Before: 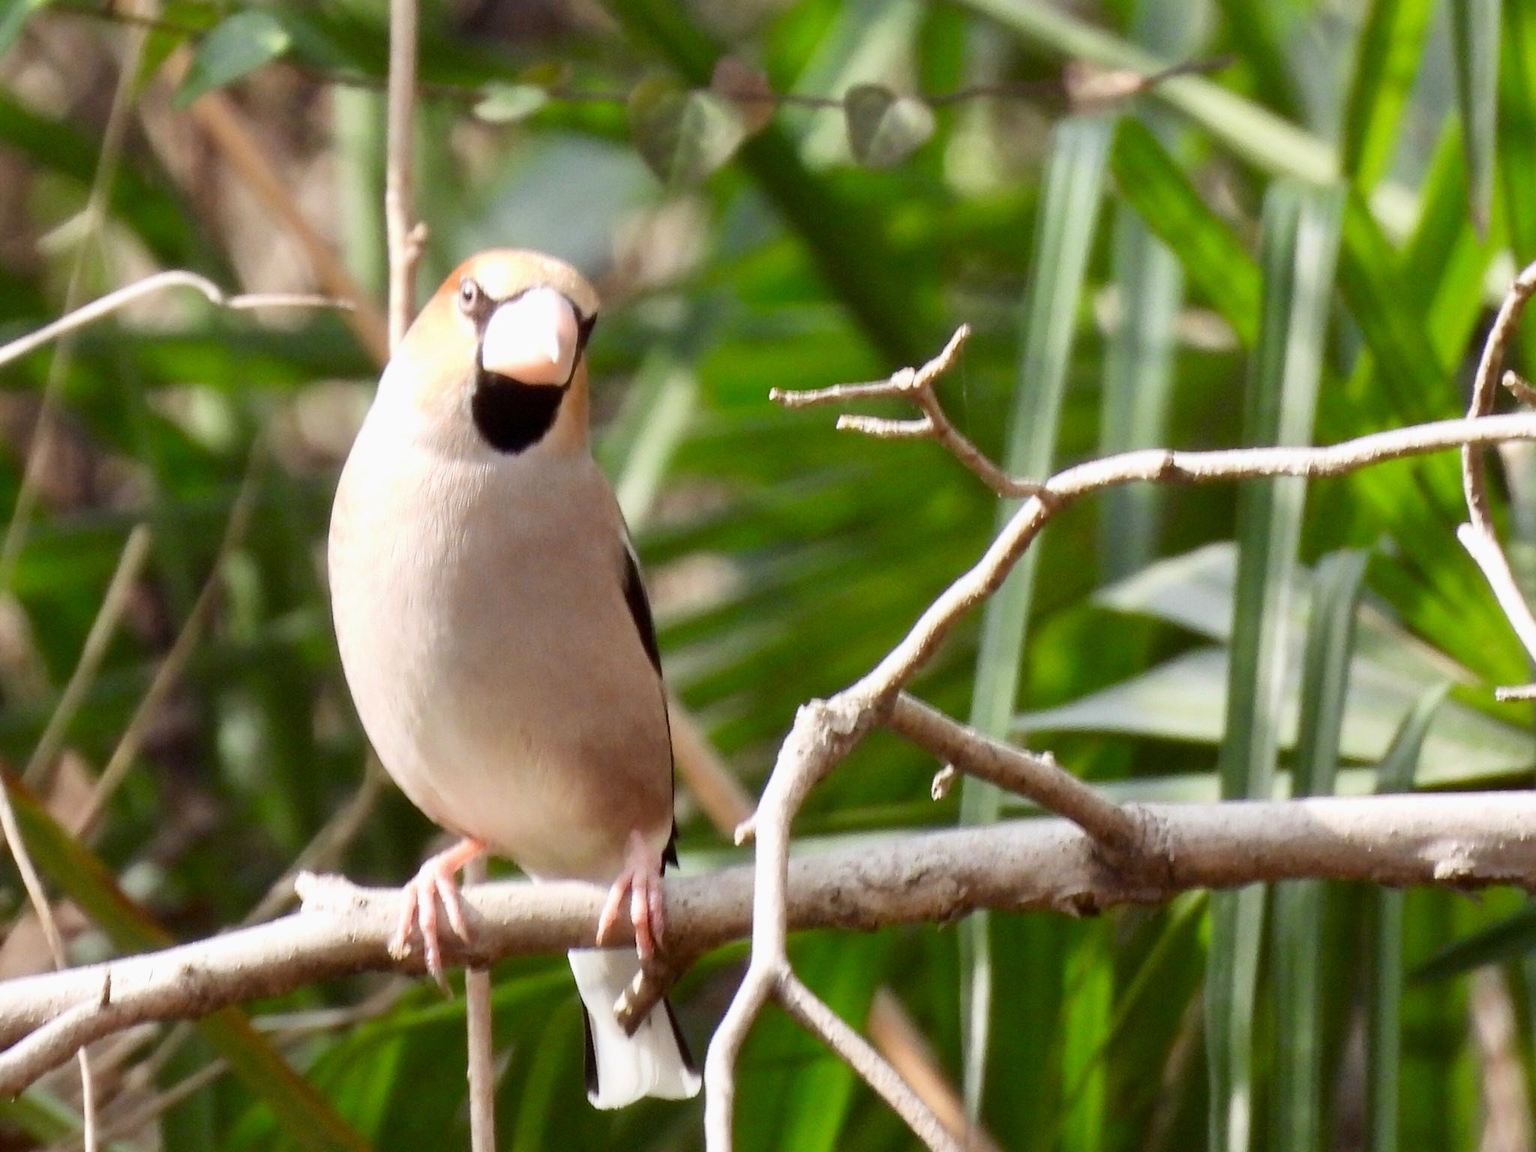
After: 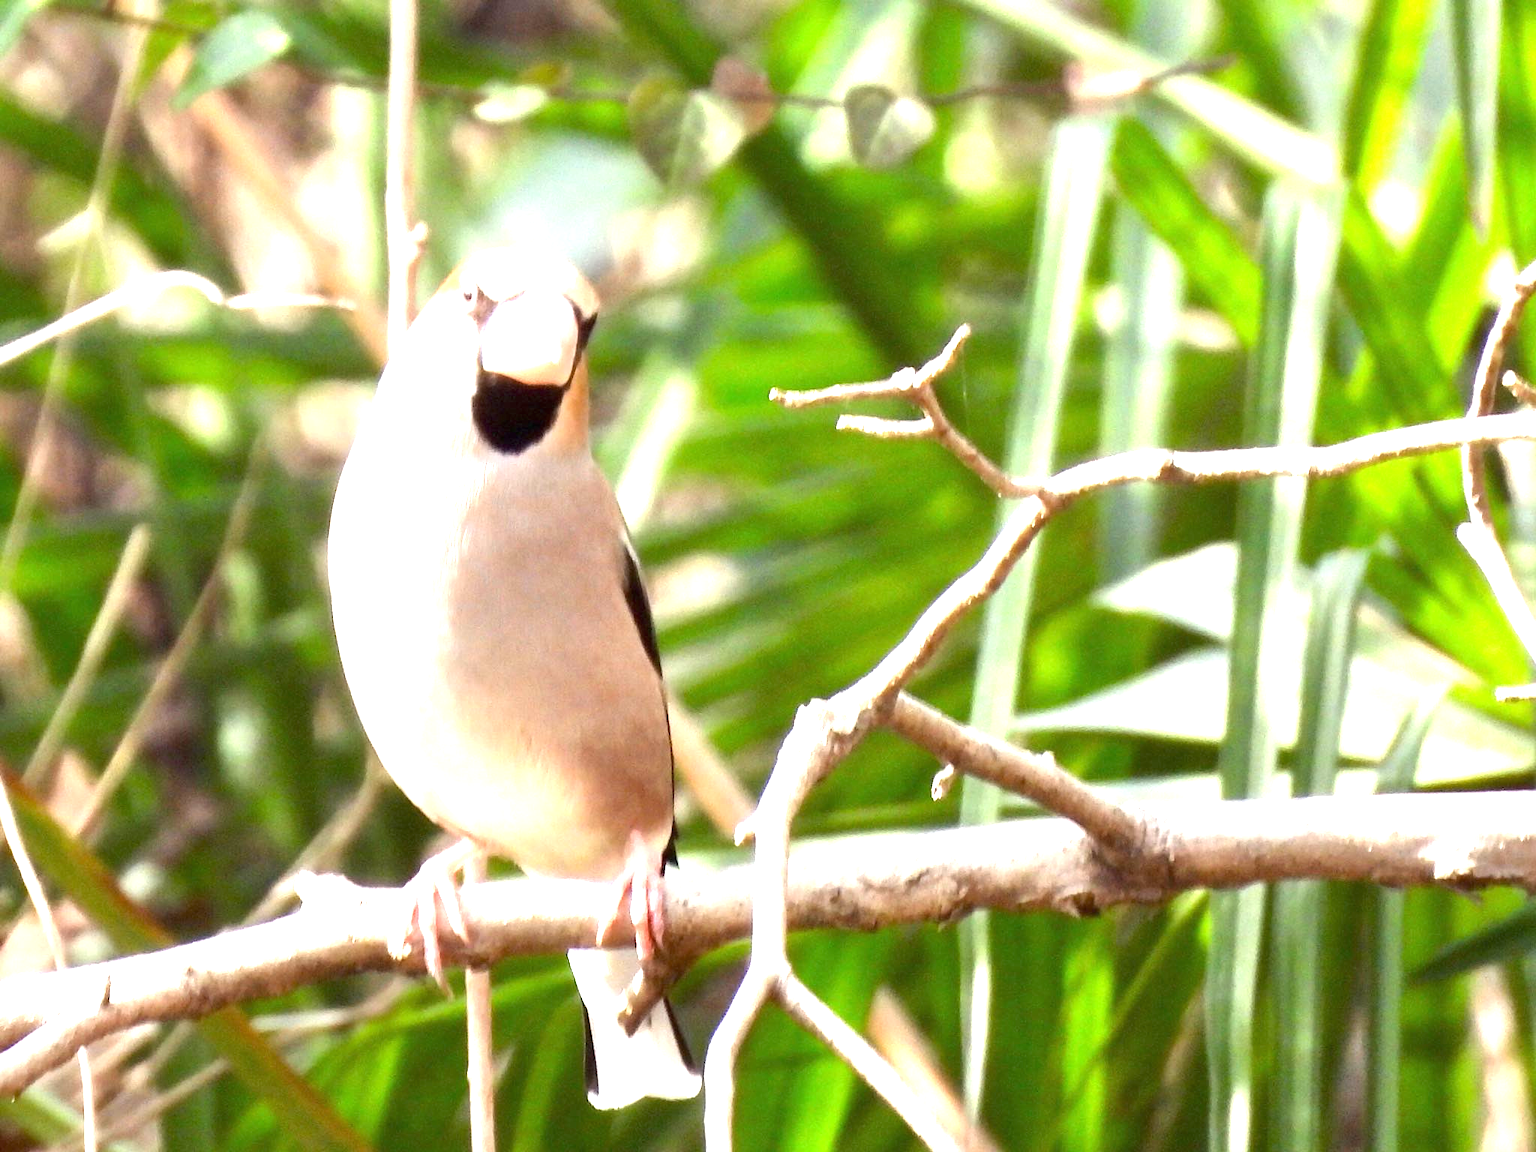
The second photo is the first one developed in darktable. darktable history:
exposure: black level correction 0, exposure 1.574 EV, compensate highlight preservation false
